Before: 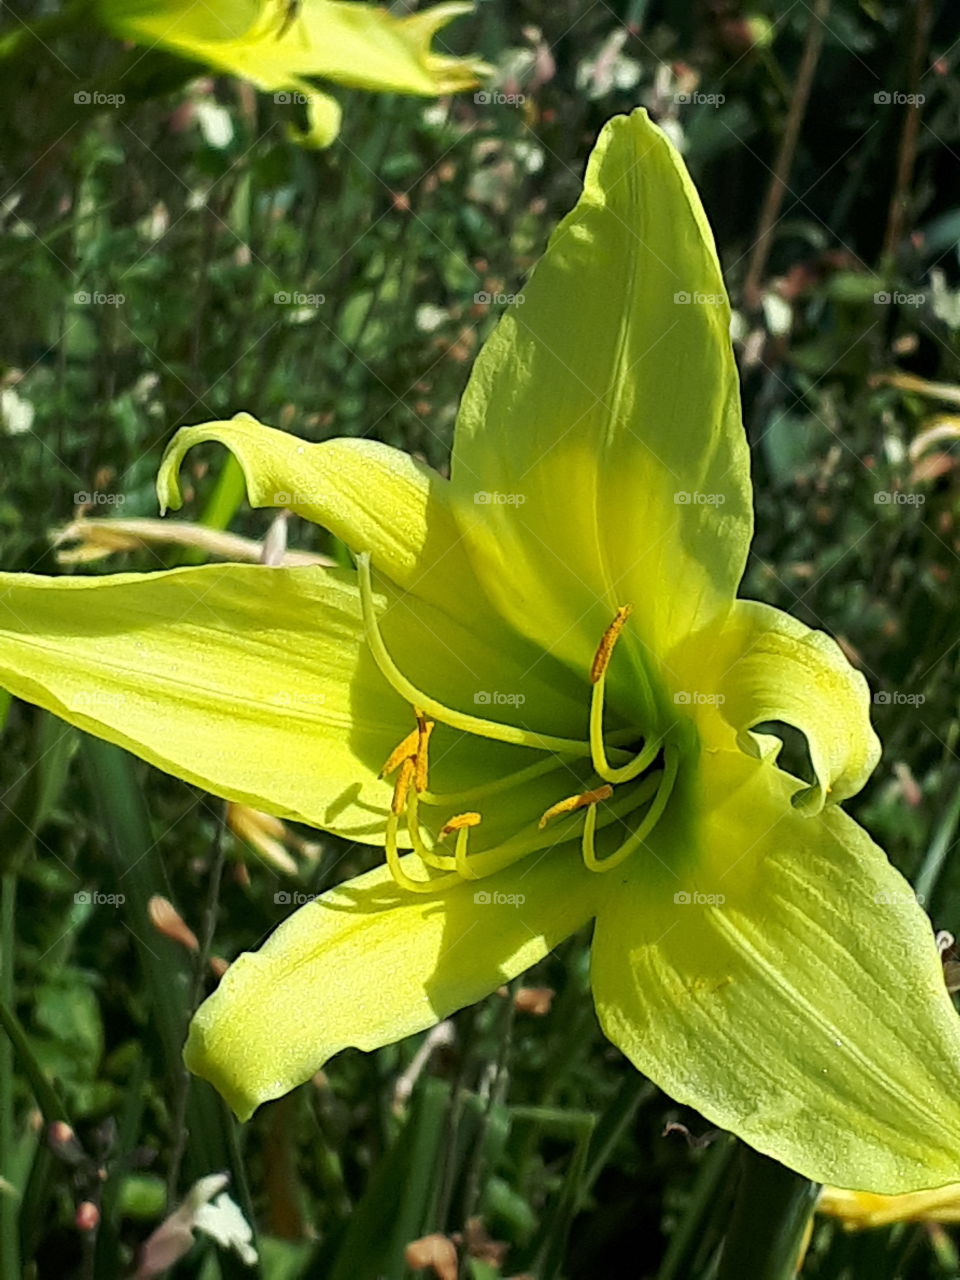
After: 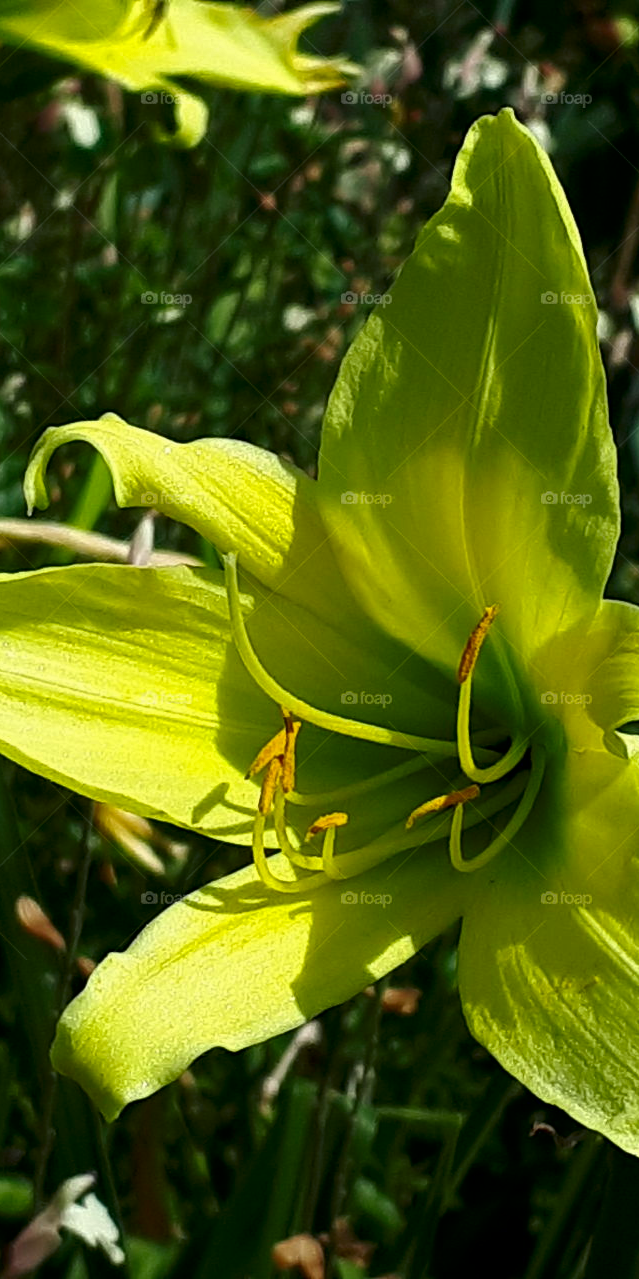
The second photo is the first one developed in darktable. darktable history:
crop and rotate: left 13.884%, right 19.525%
contrast brightness saturation: brightness -0.209, saturation 0.08
